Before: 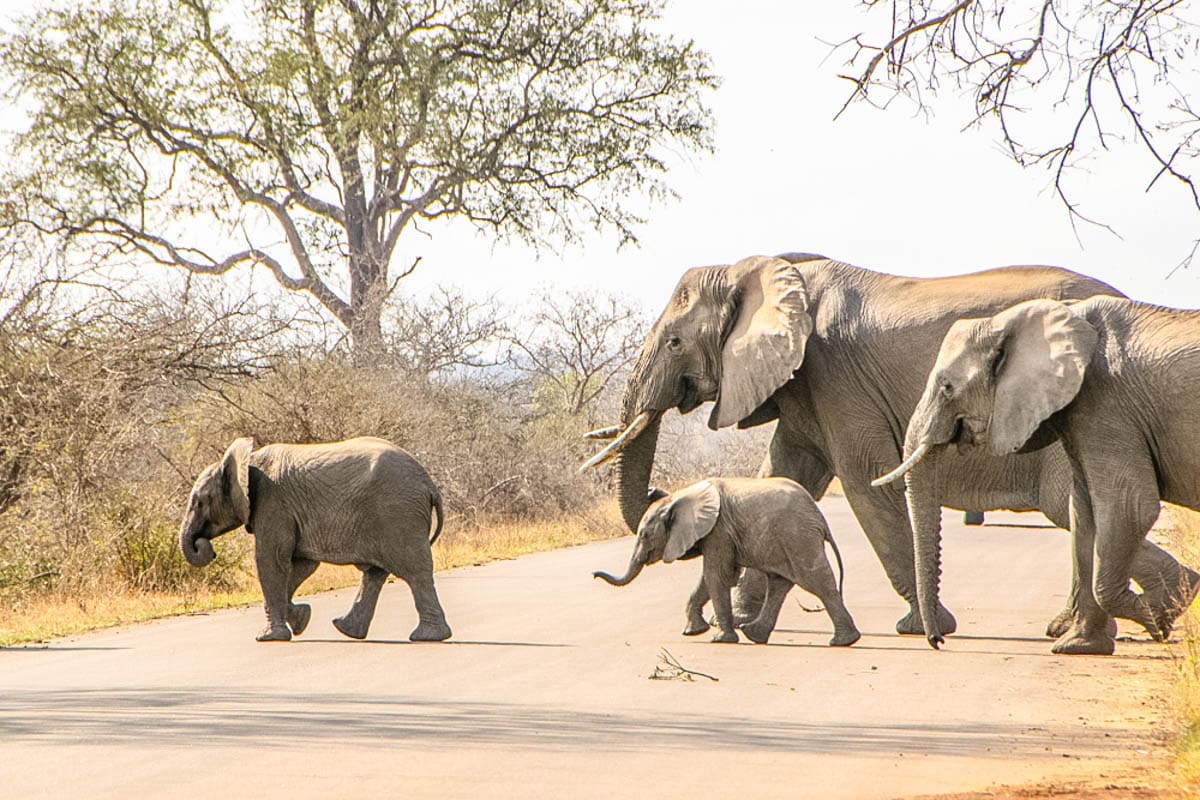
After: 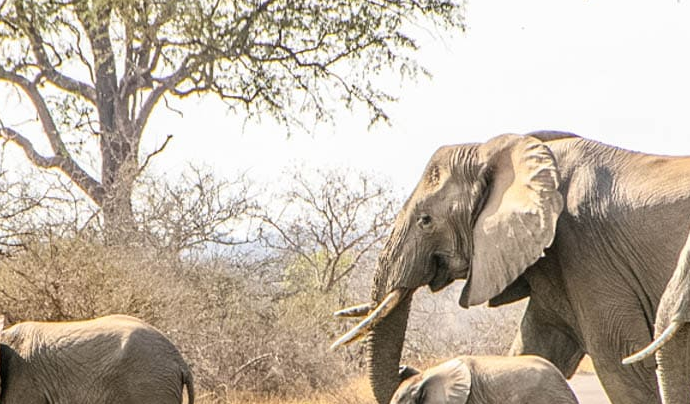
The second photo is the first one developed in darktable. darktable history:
crop: left 20.762%, top 15.299%, right 21.675%, bottom 34.085%
